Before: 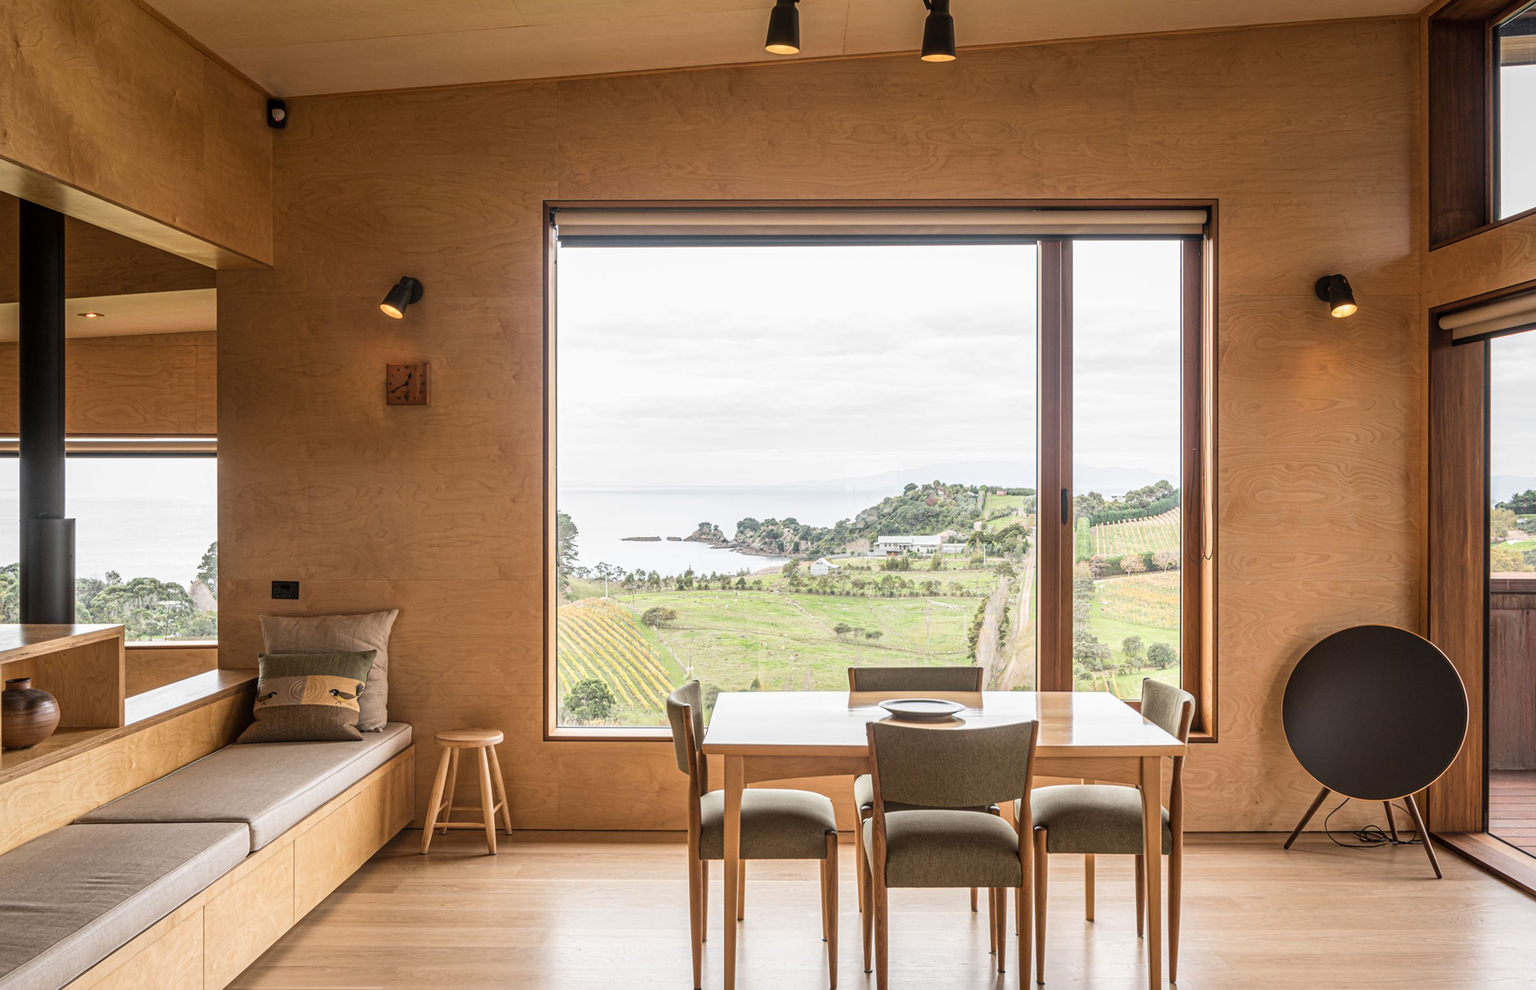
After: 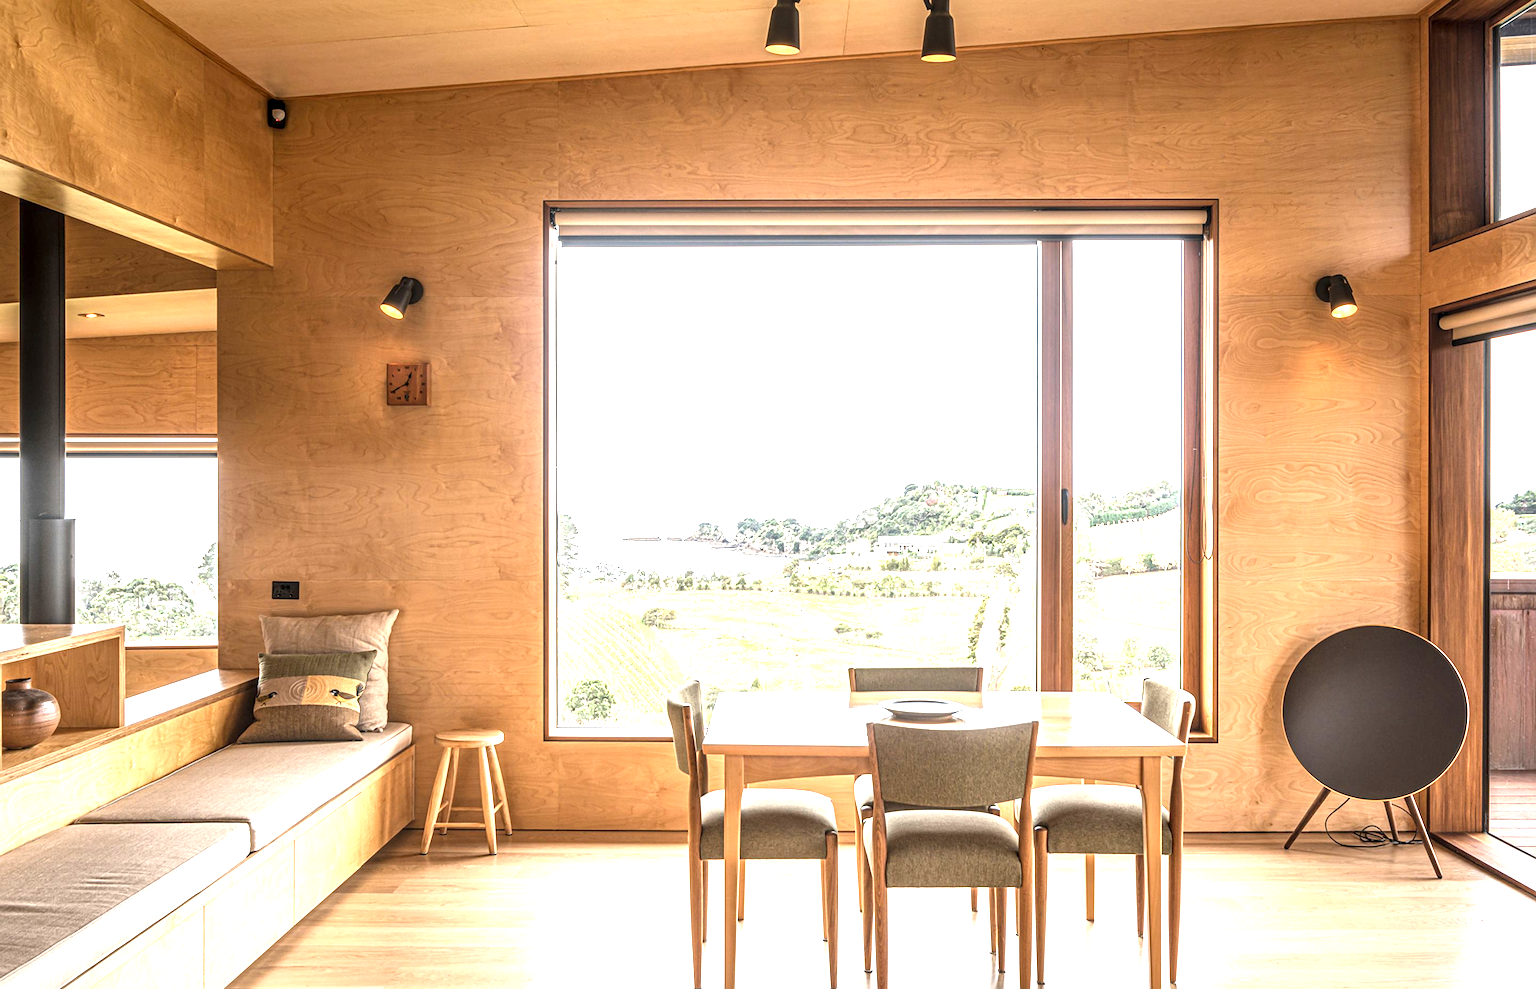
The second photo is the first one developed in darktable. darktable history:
levels: levels [0, 0.476, 0.951]
exposure: black level correction 0, exposure 1.106 EV, compensate highlight preservation false
local contrast: on, module defaults
sharpen: amount 0.208
